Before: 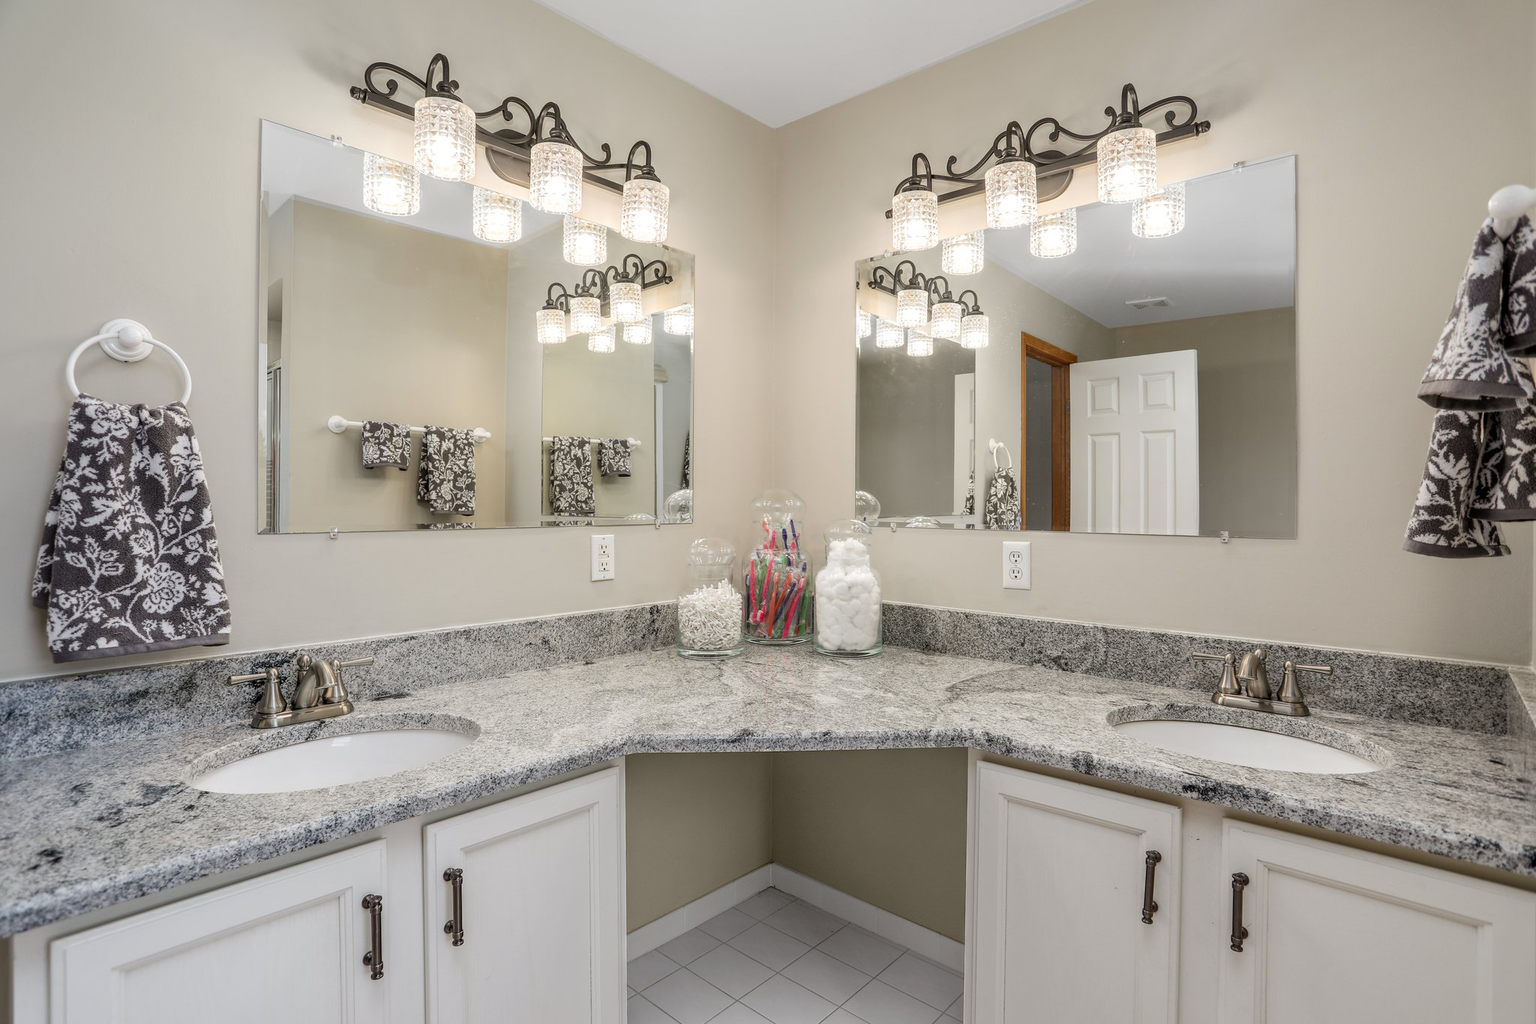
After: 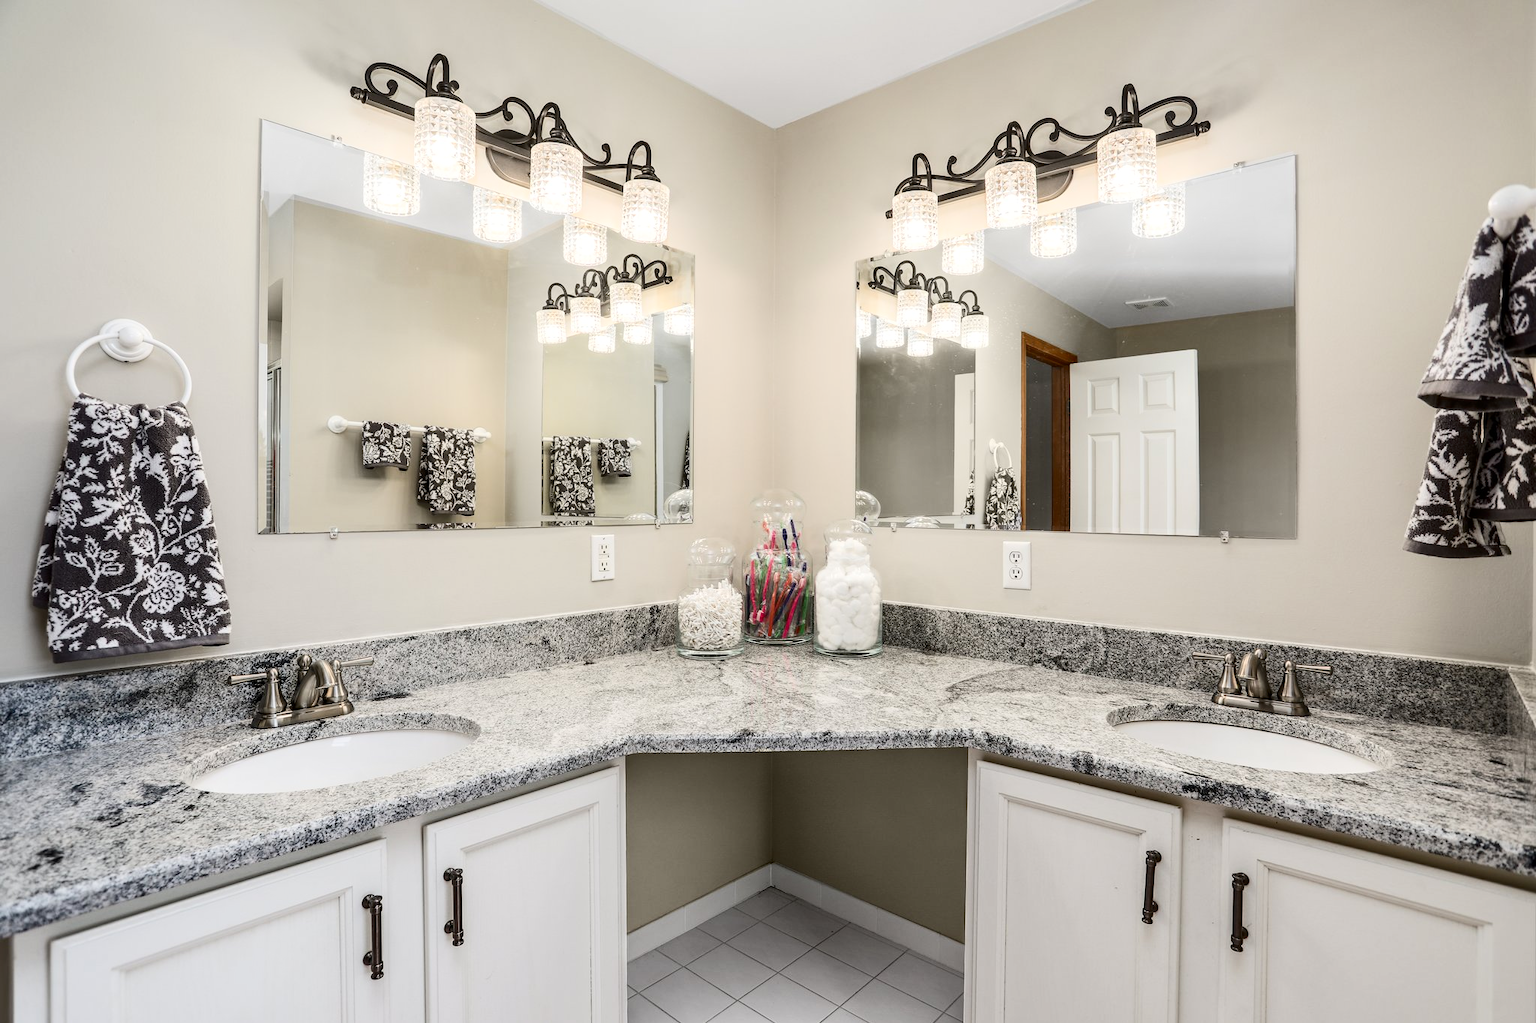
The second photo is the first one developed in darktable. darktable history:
contrast brightness saturation: contrast 0.288
tone equalizer: edges refinement/feathering 500, mask exposure compensation -1.57 EV, preserve details guided filter
